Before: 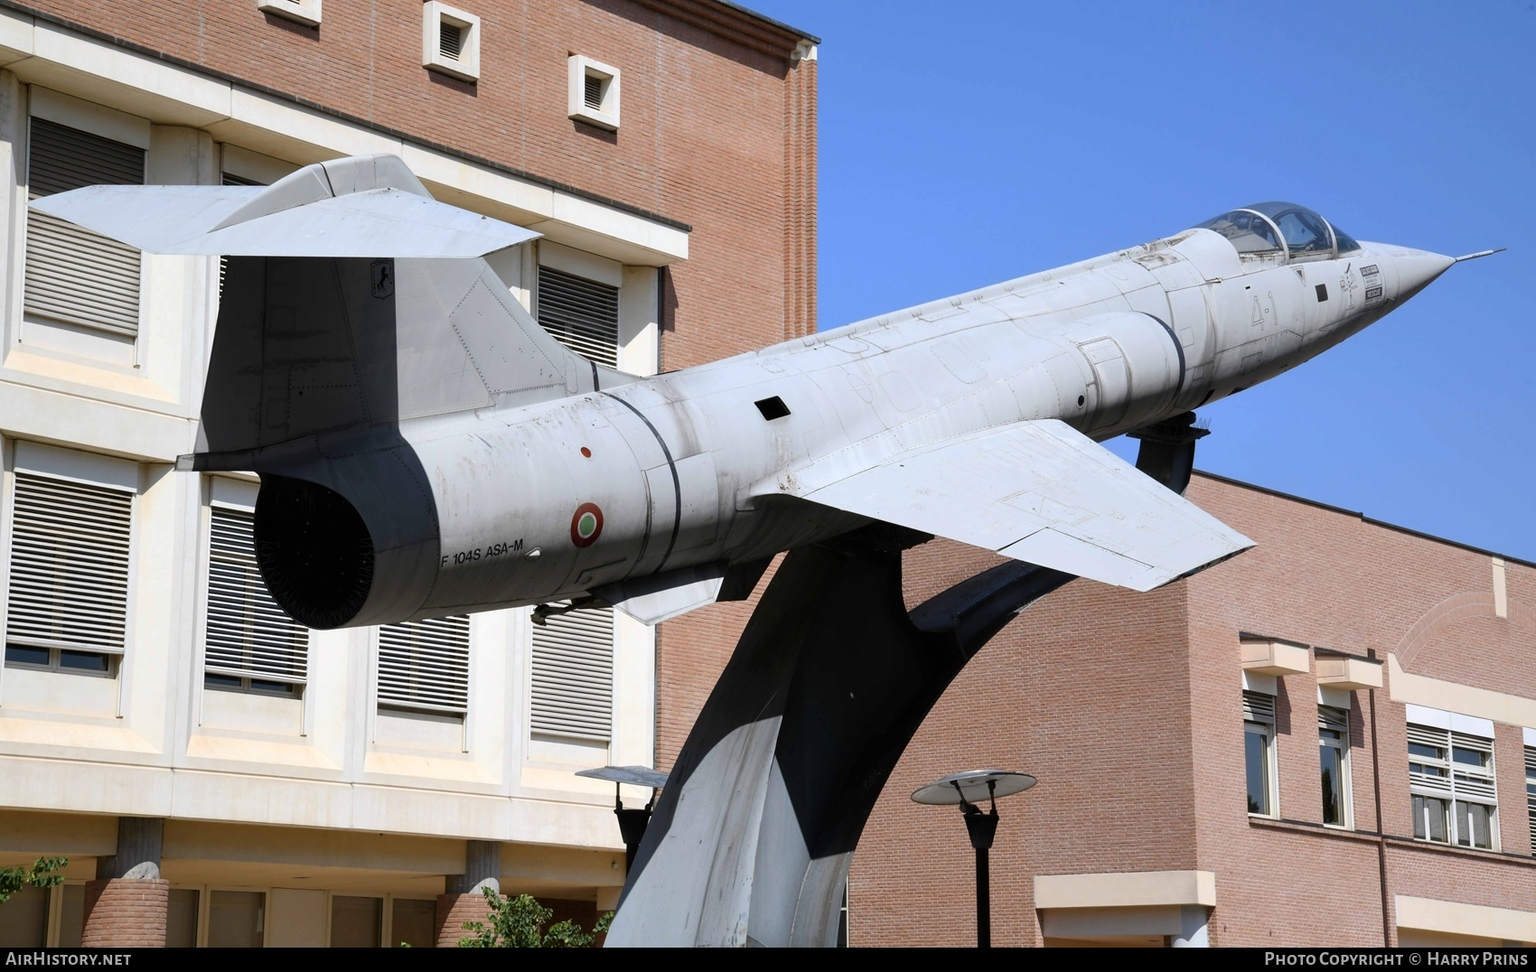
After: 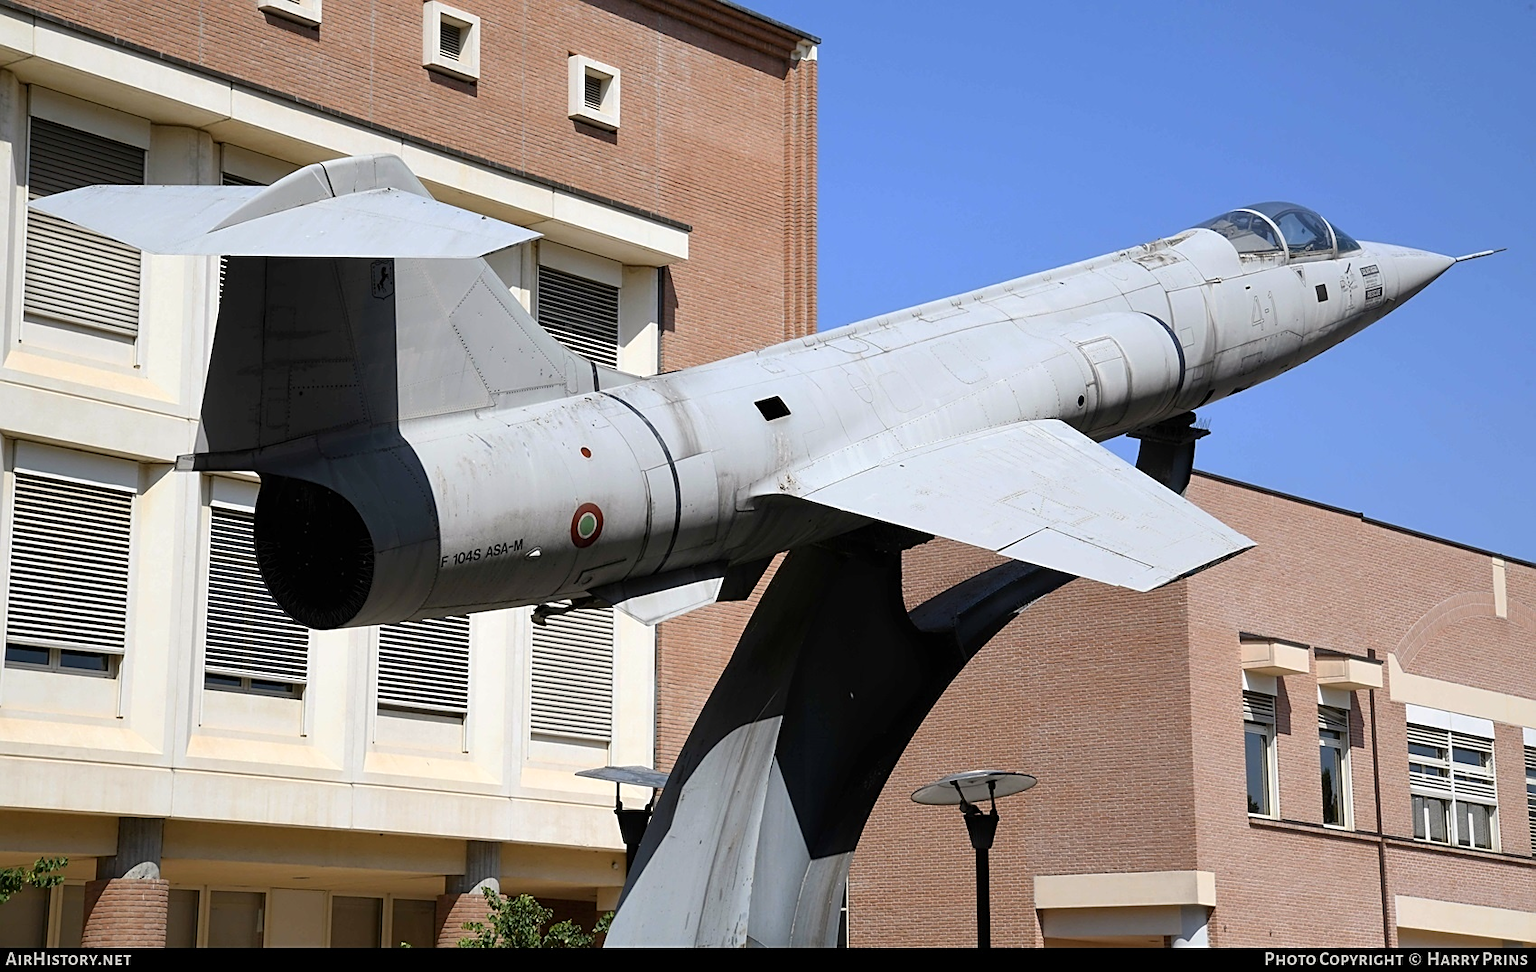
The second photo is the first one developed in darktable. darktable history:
color correction: highlights b* 2.96
sharpen: on, module defaults
